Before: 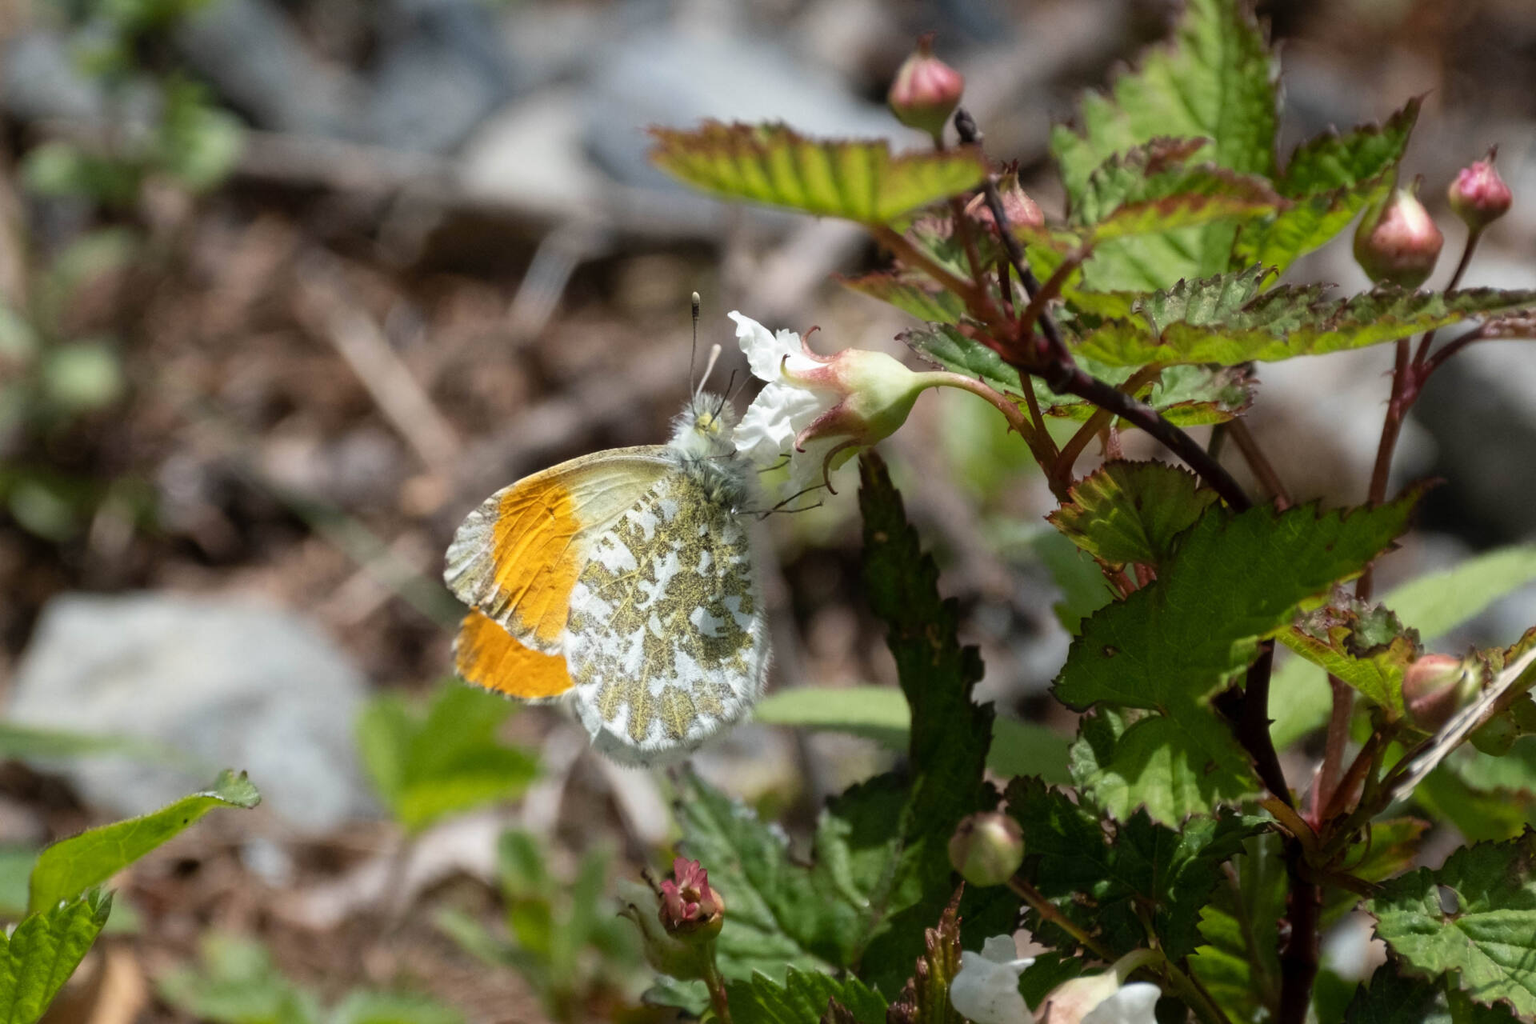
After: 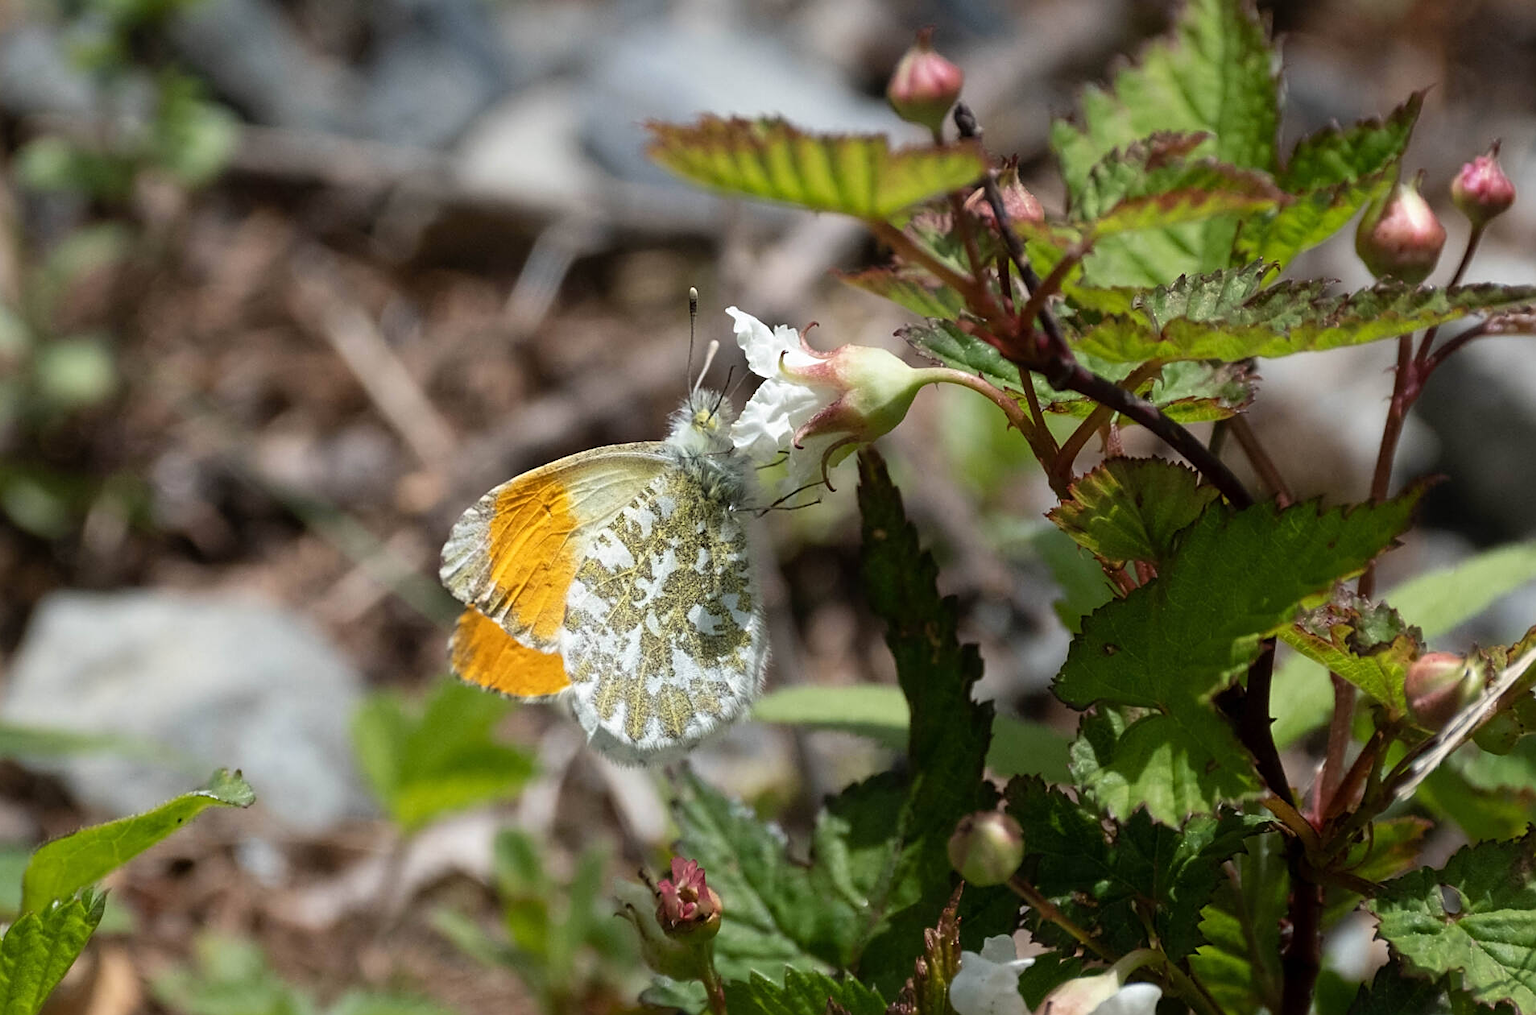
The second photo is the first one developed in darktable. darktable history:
sharpen: on, module defaults
crop: left 0.486%, top 0.69%, right 0.161%, bottom 0.741%
